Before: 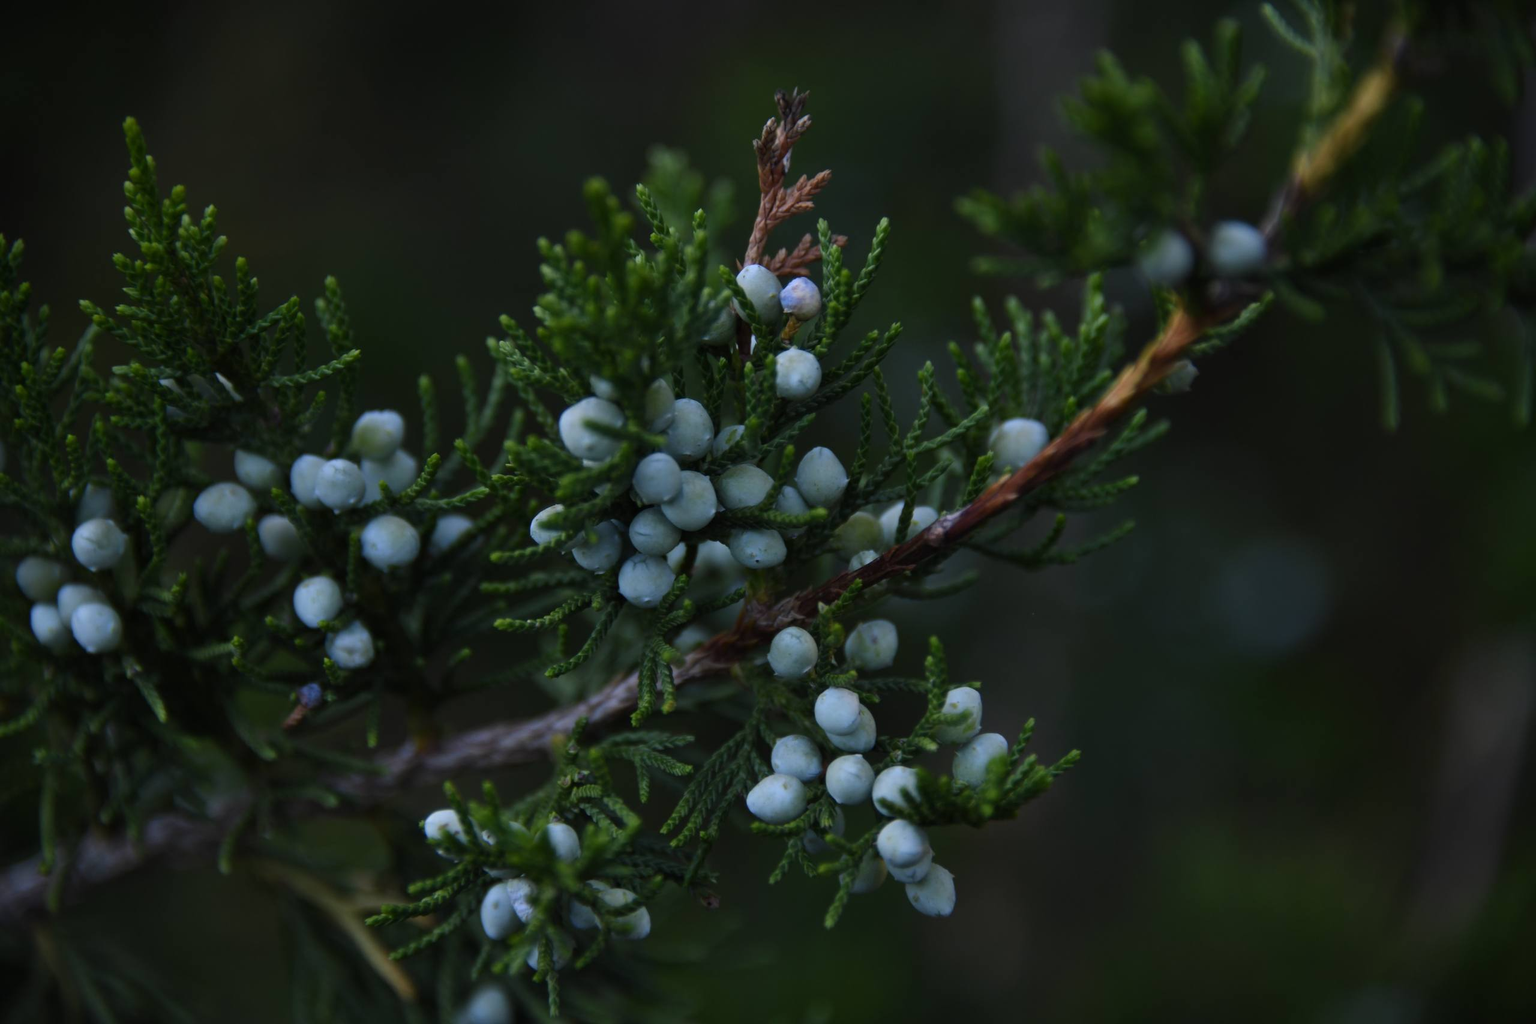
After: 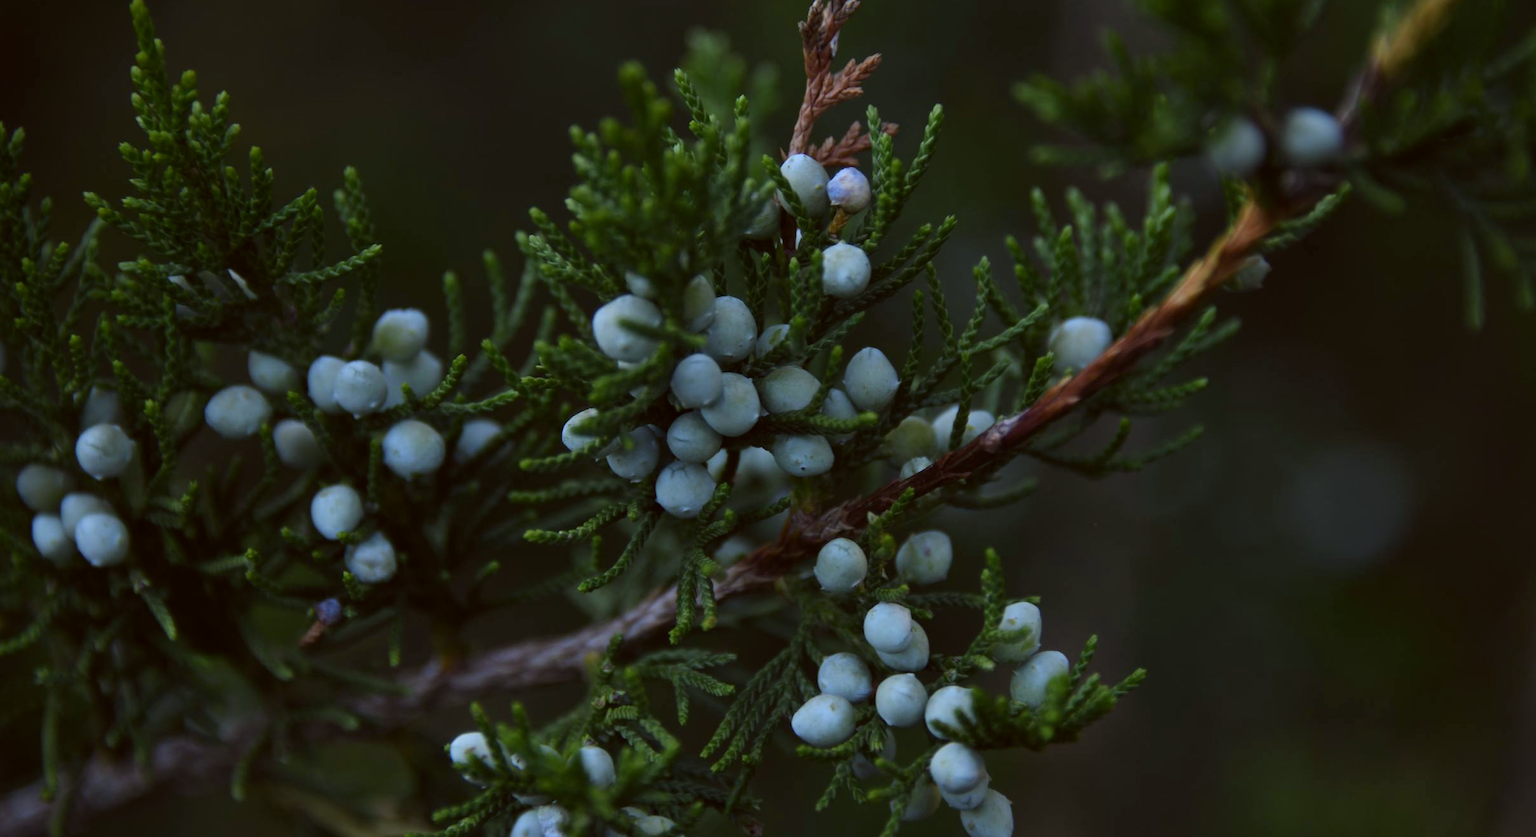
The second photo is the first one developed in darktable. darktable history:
color correction: highlights a* -4.98, highlights b* -3.76, shadows a* 3.83, shadows b* 4.08
crop and rotate: angle 0.03°, top 11.643%, right 5.651%, bottom 11.189%
